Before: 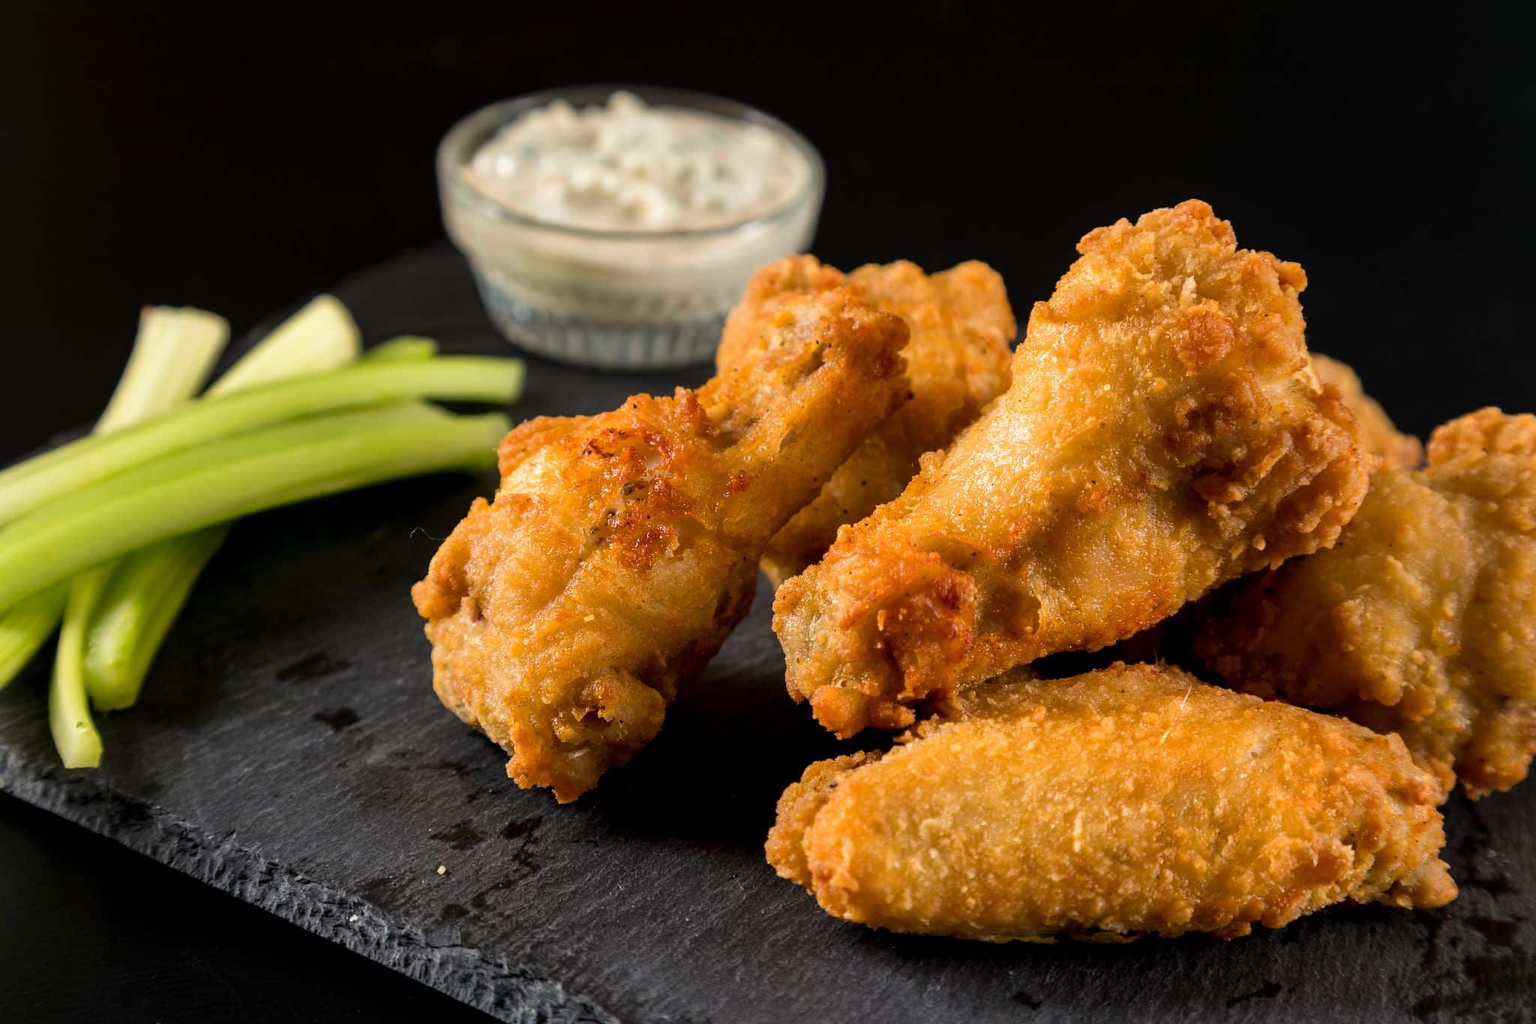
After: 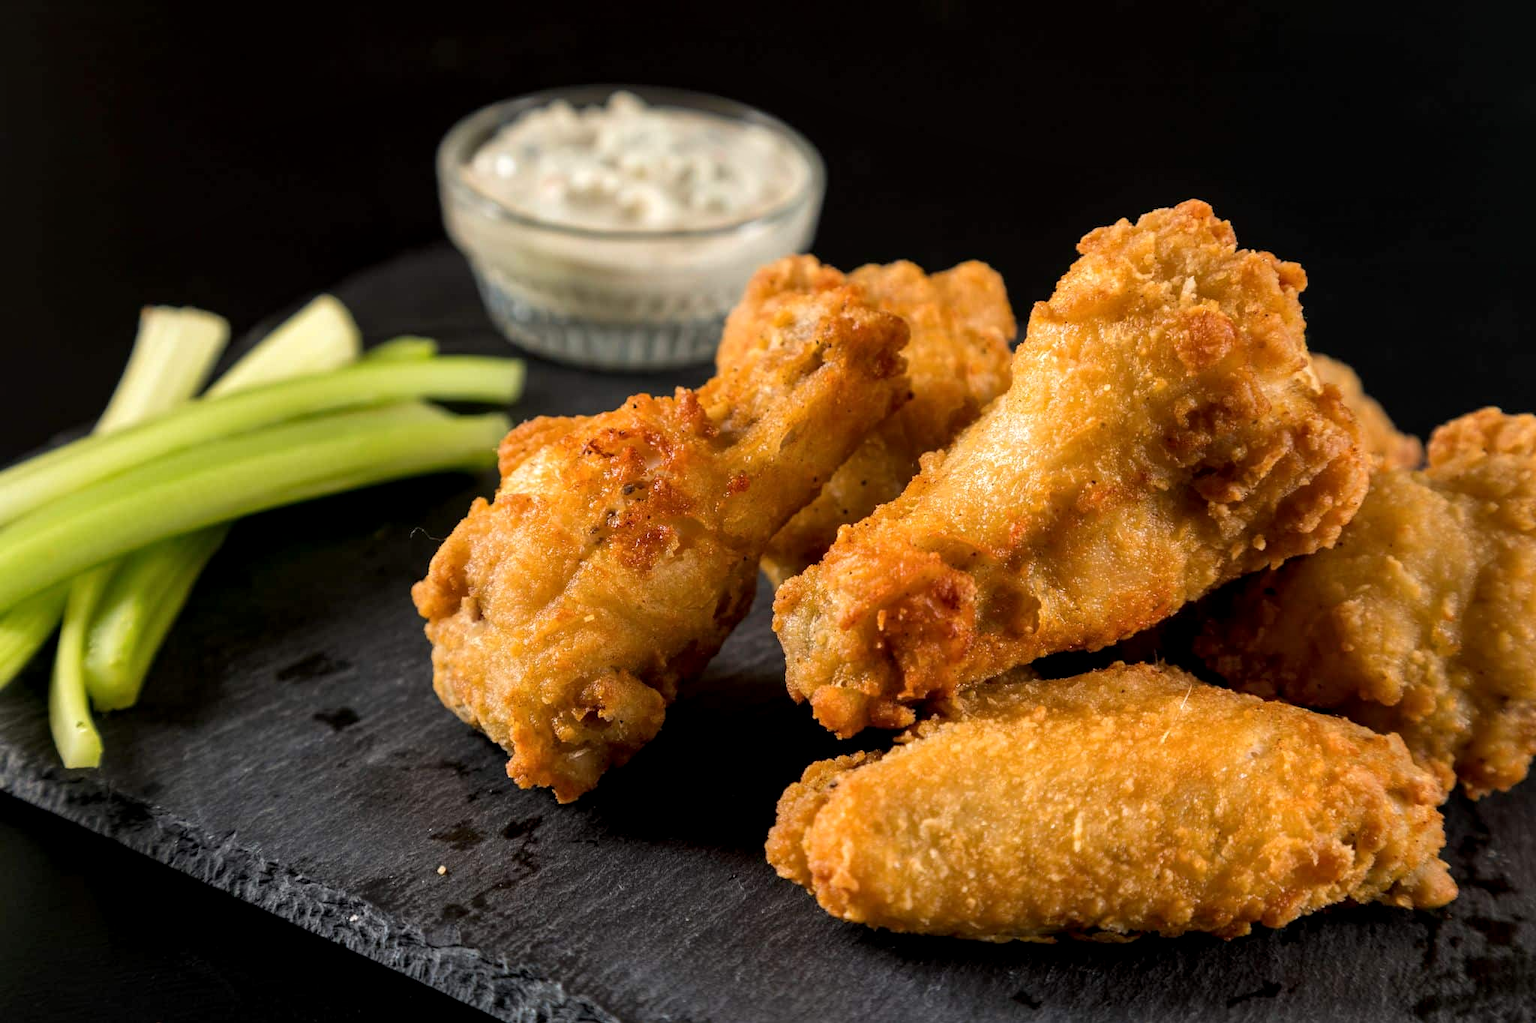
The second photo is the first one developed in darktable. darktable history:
local contrast: highlights 103%, shadows 102%, detail 119%, midtone range 0.2
